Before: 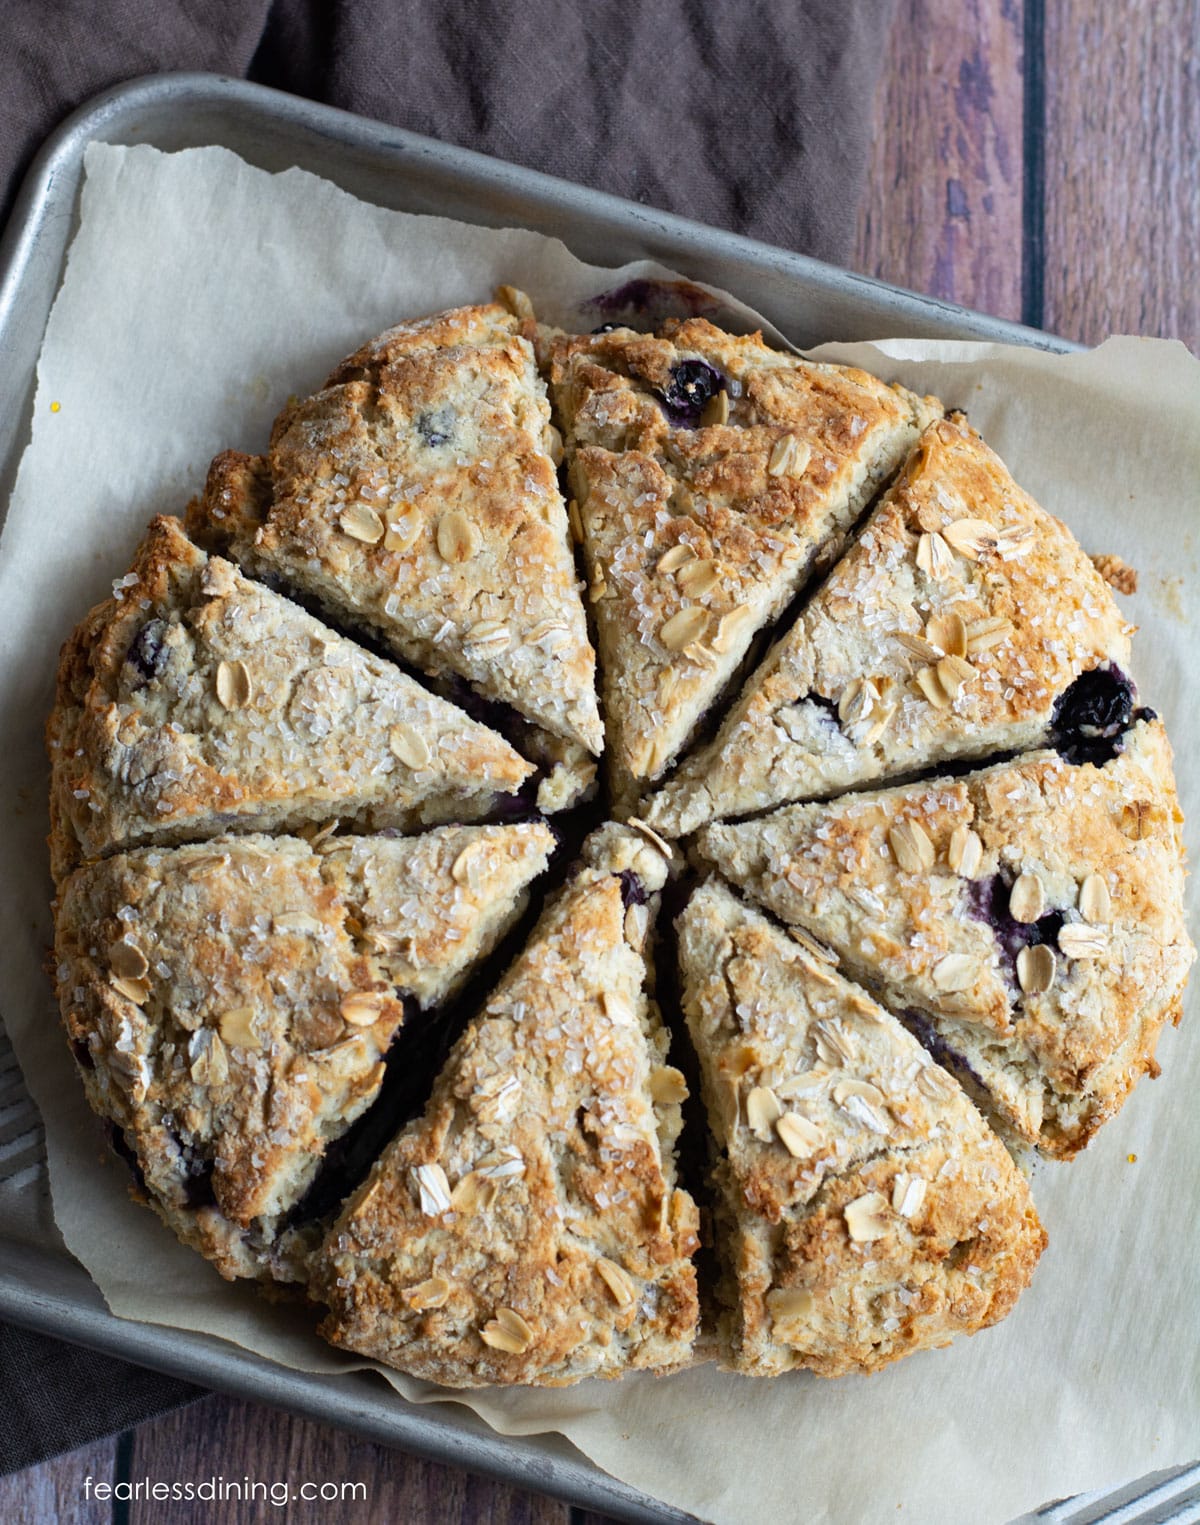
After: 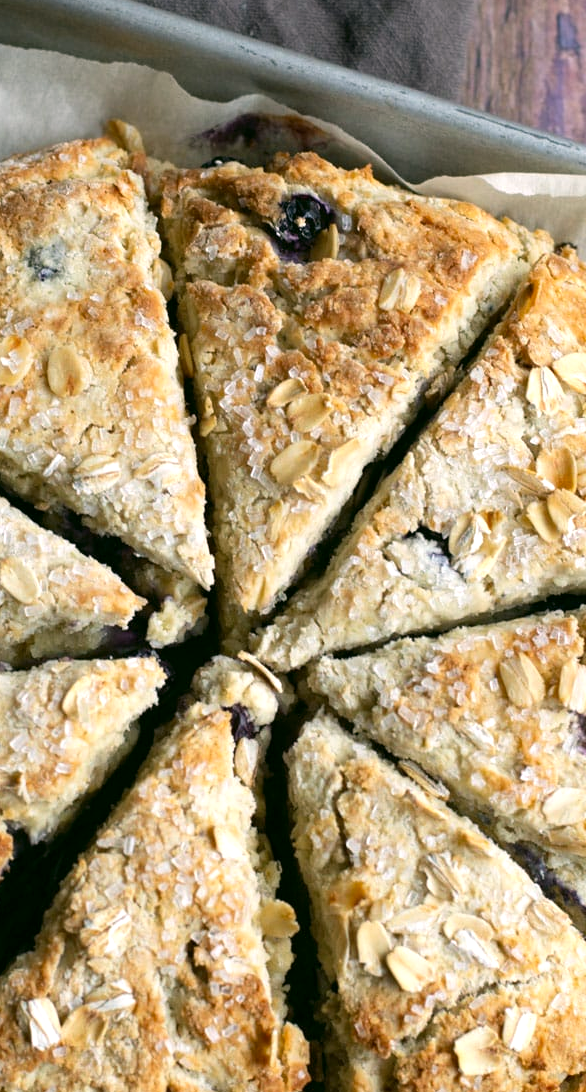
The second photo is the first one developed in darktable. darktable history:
crop: left 32.532%, top 10.936%, right 18.588%, bottom 17.4%
exposure: exposure 0.297 EV, compensate highlight preservation false
color correction: highlights a* 4.07, highlights b* 4.94, shadows a* -7.82, shadows b* 4.54
